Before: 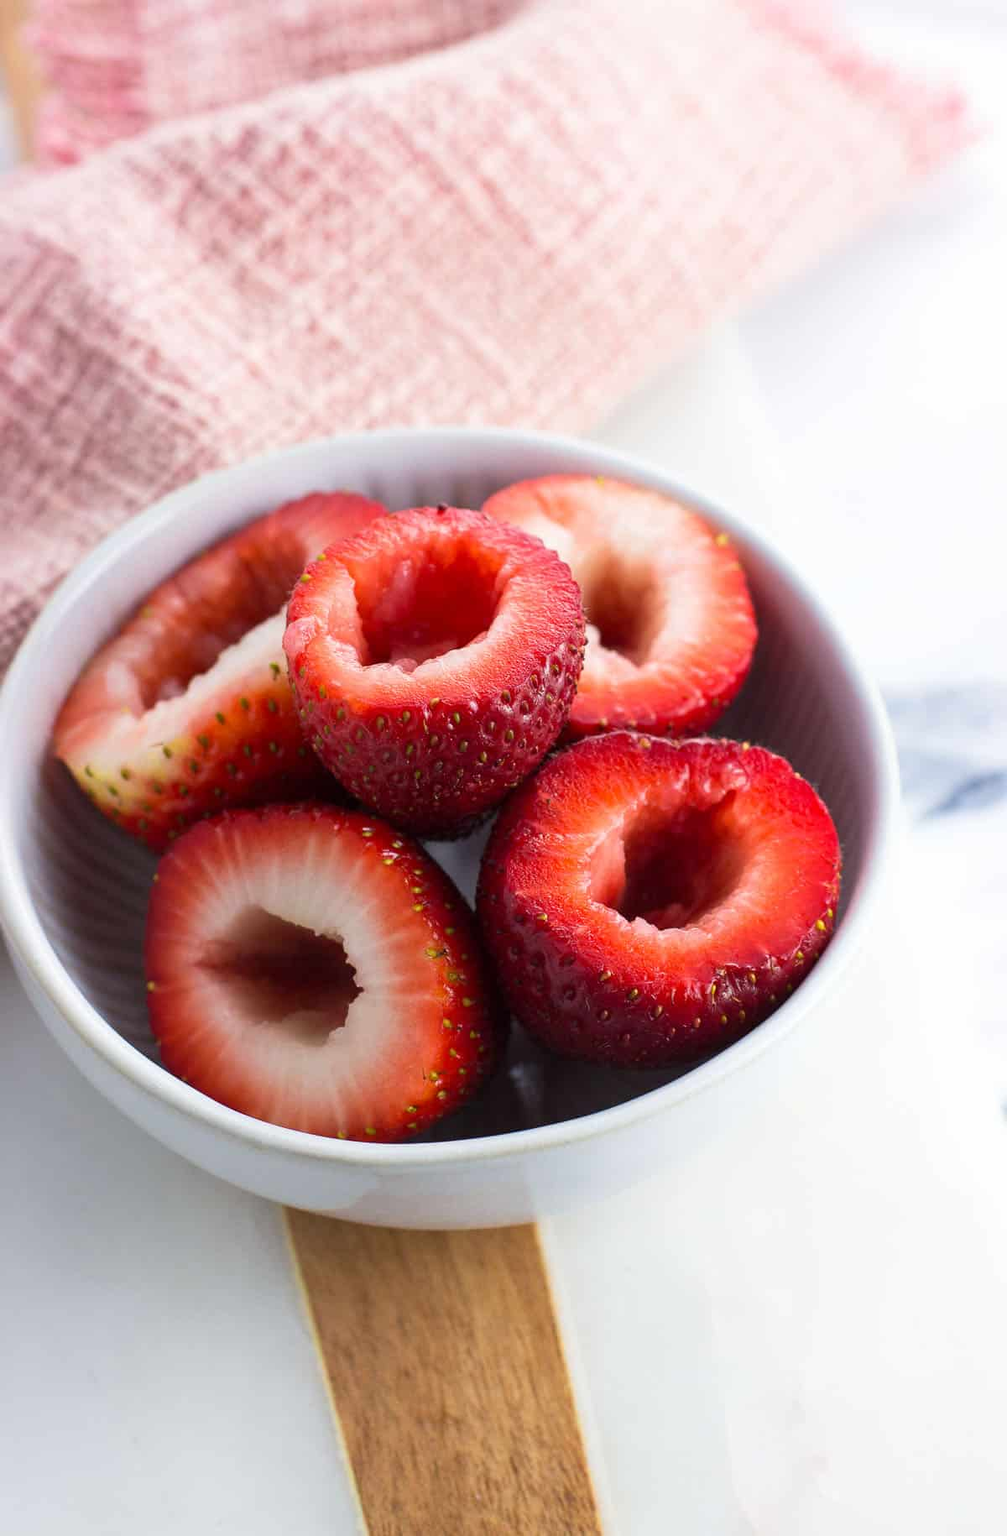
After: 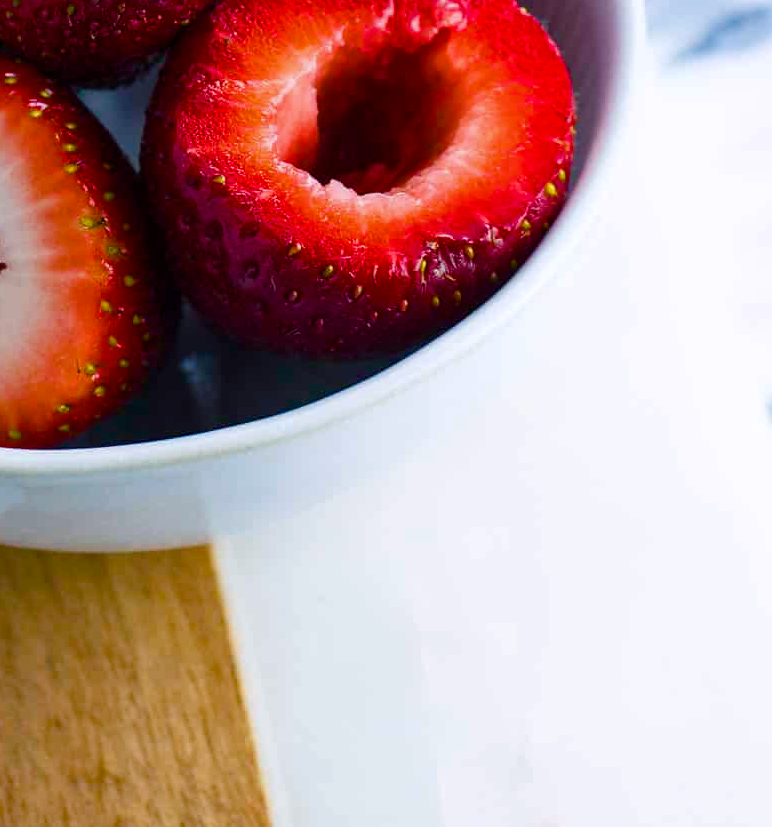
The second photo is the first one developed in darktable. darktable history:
crop and rotate: left 35.611%, top 49.91%, bottom 4.85%
color balance rgb: power › luminance -7.614%, power › chroma 2.277%, power › hue 218.4°, highlights gain › chroma 0.112%, highlights gain › hue 330.94°, linear chroma grading › shadows 31.841%, linear chroma grading › global chroma -2.522%, linear chroma grading › mid-tones 3.689%, perceptual saturation grading › global saturation 34.796%, perceptual saturation grading › highlights -29.892%, perceptual saturation grading › shadows 35.272%, global vibrance 20%
